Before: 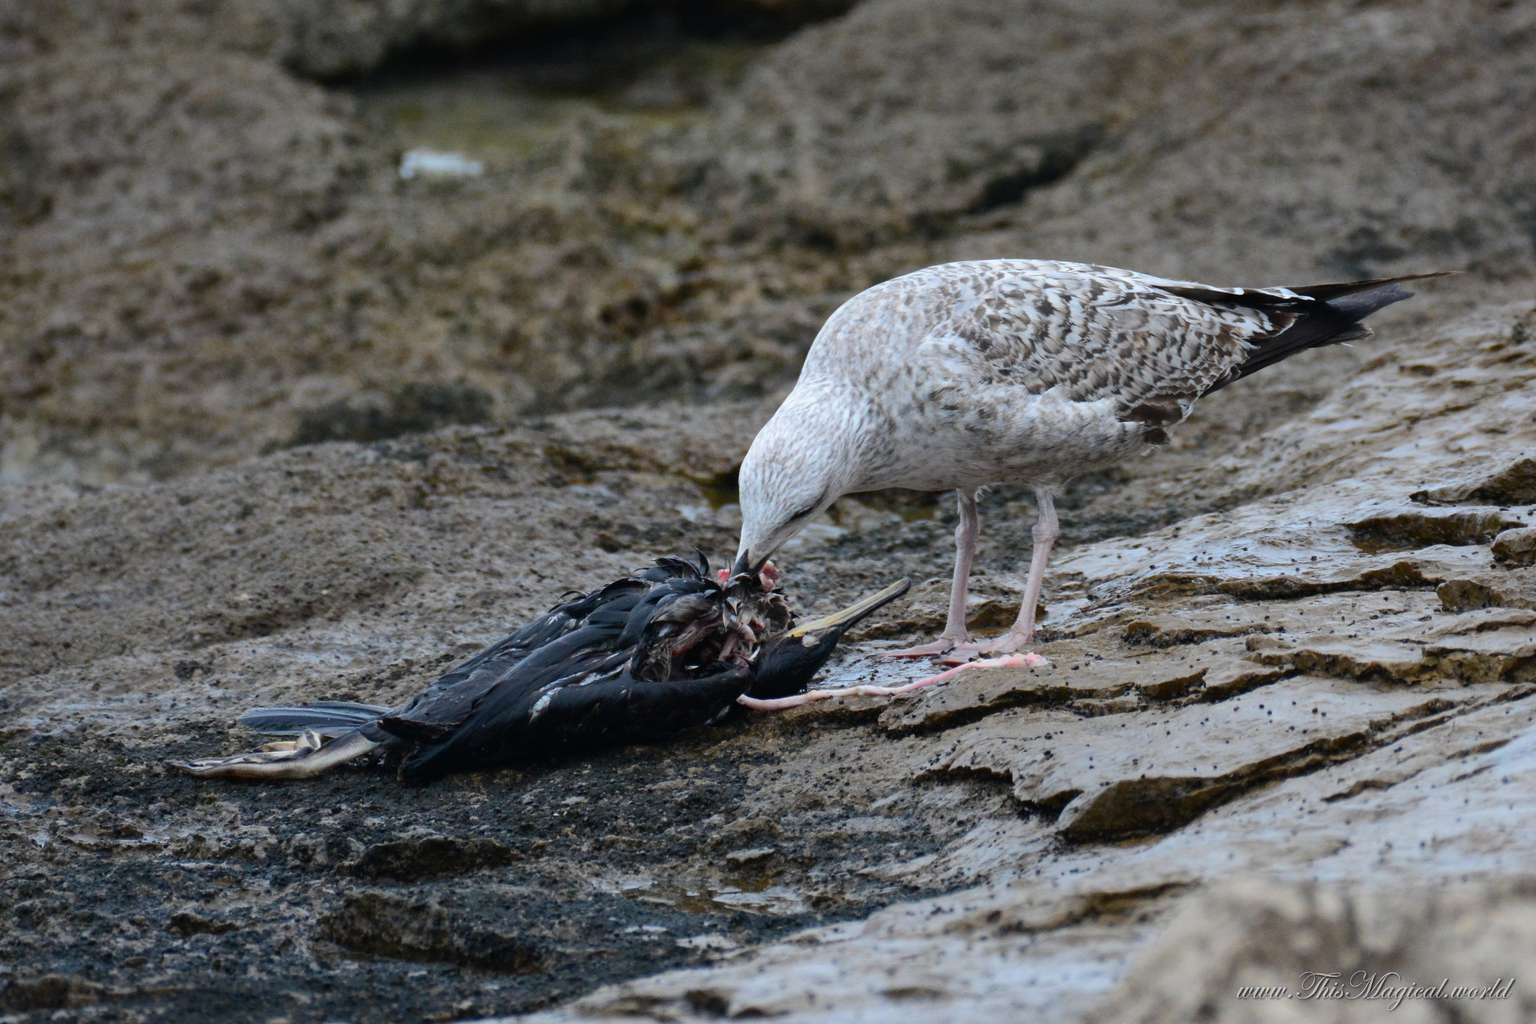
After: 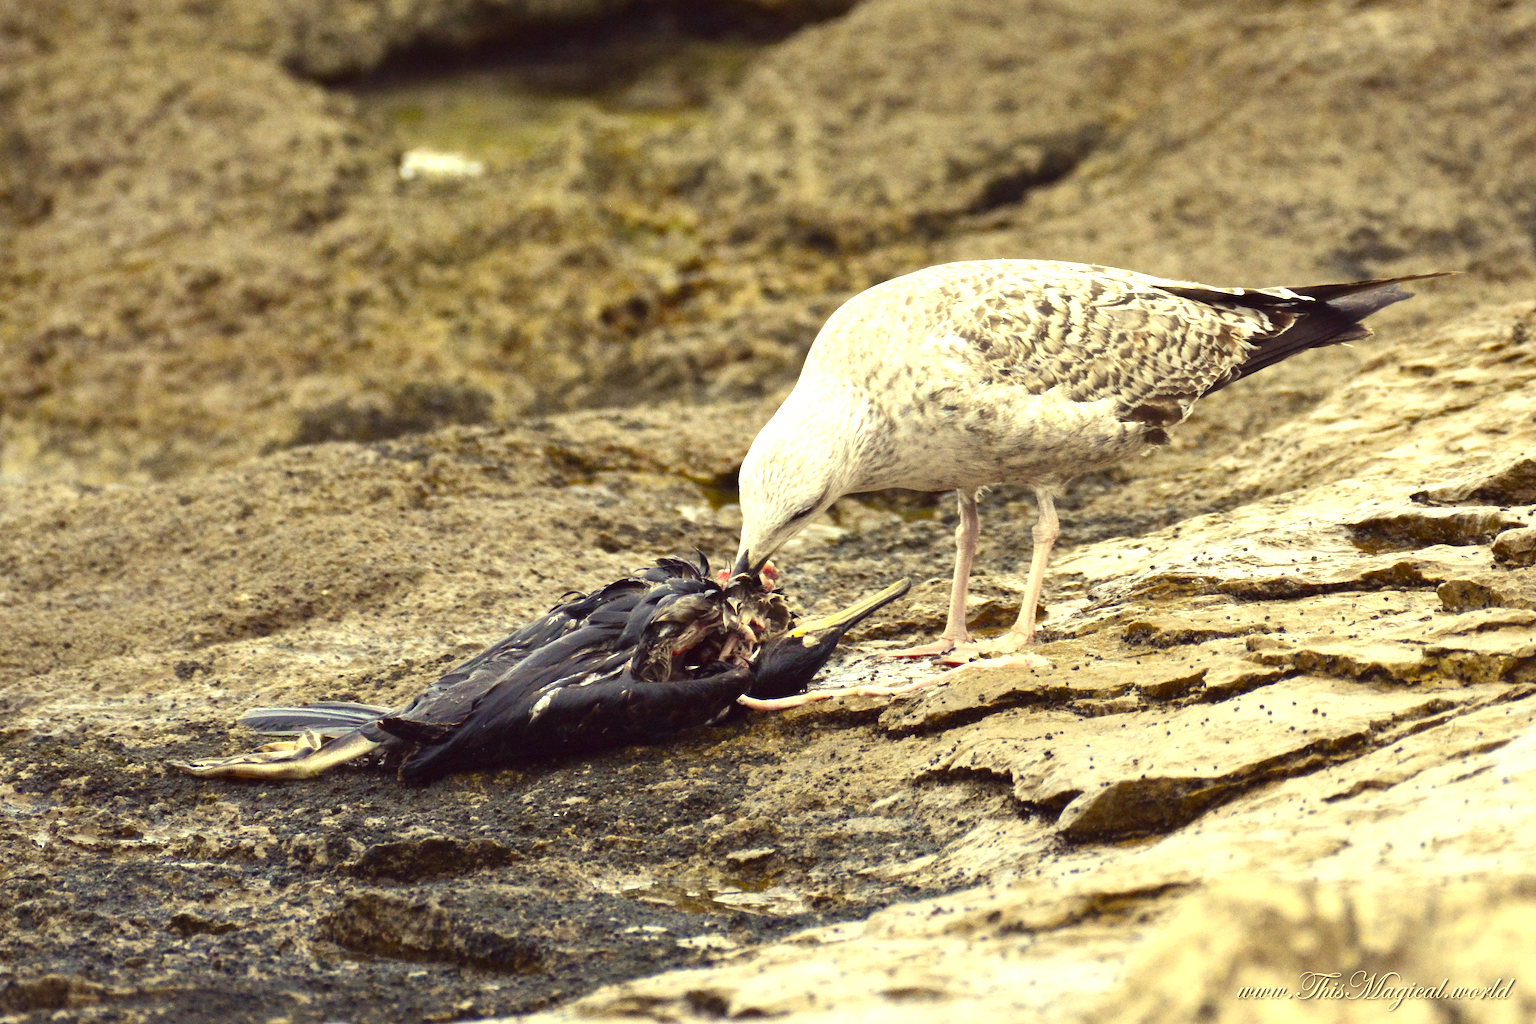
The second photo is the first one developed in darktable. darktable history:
exposure: black level correction 0, exposure 1 EV, compensate exposure bias true, compensate highlight preservation false
color correction: highlights a* -0.482, highlights b* 40, shadows a* 9.8, shadows b* -0.161
